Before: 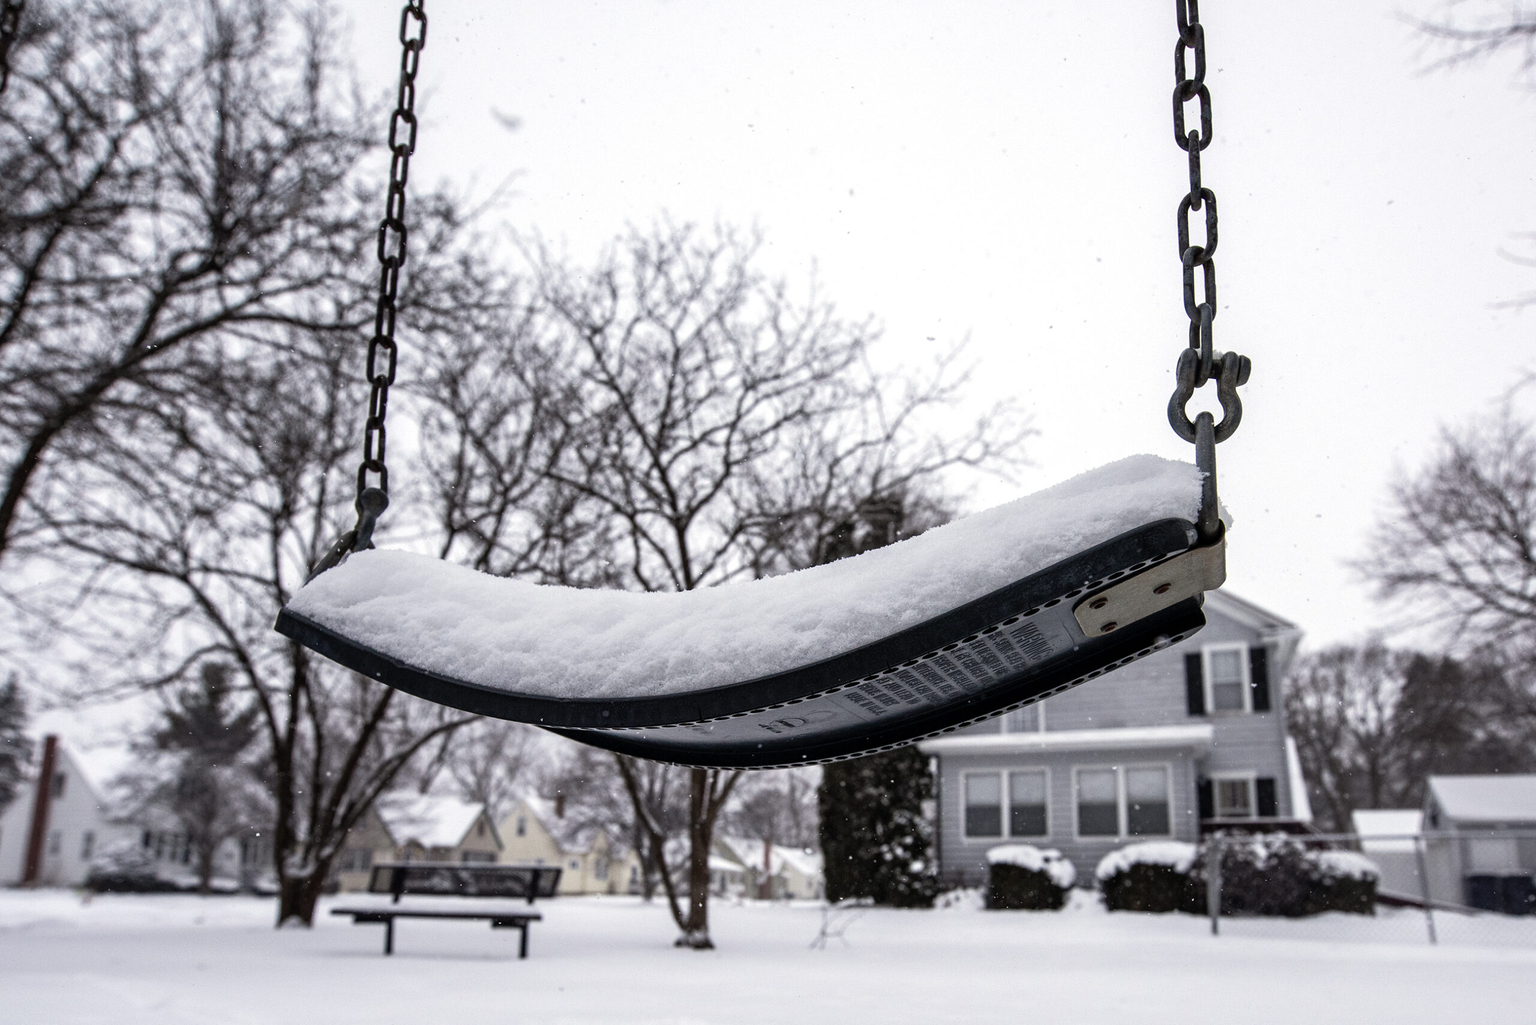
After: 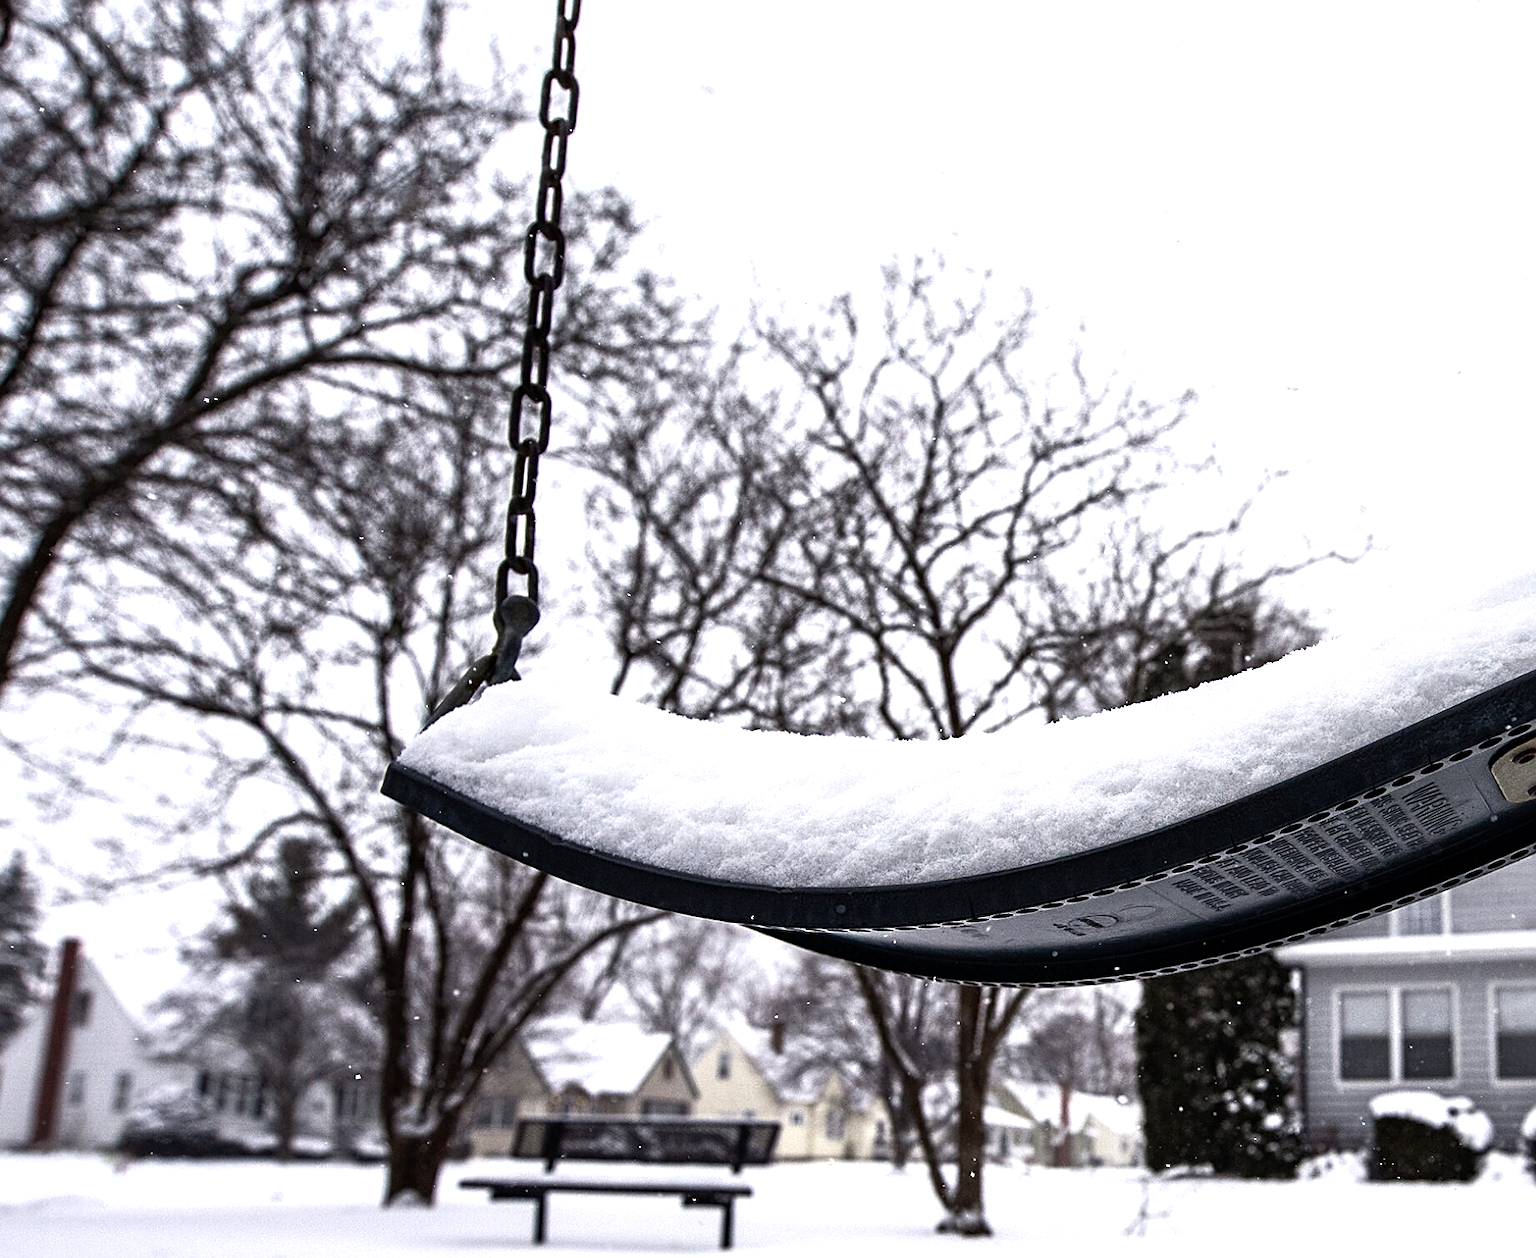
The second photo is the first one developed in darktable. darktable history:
sharpen: on, module defaults
exposure: exposure 0.152 EV, compensate exposure bias true, compensate highlight preservation false
crop: top 5.793%, right 27.868%, bottom 5.689%
color balance rgb: perceptual saturation grading › global saturation 20.267%, perceptual saturation grading › highlights -19.713%, perceptual saturation grading › shadows 29.393%, perceptual brilliance grading › global brilliance 15.164%, perceptual brilliance grading › shadows -34.538%, global vibrance 9.613%
